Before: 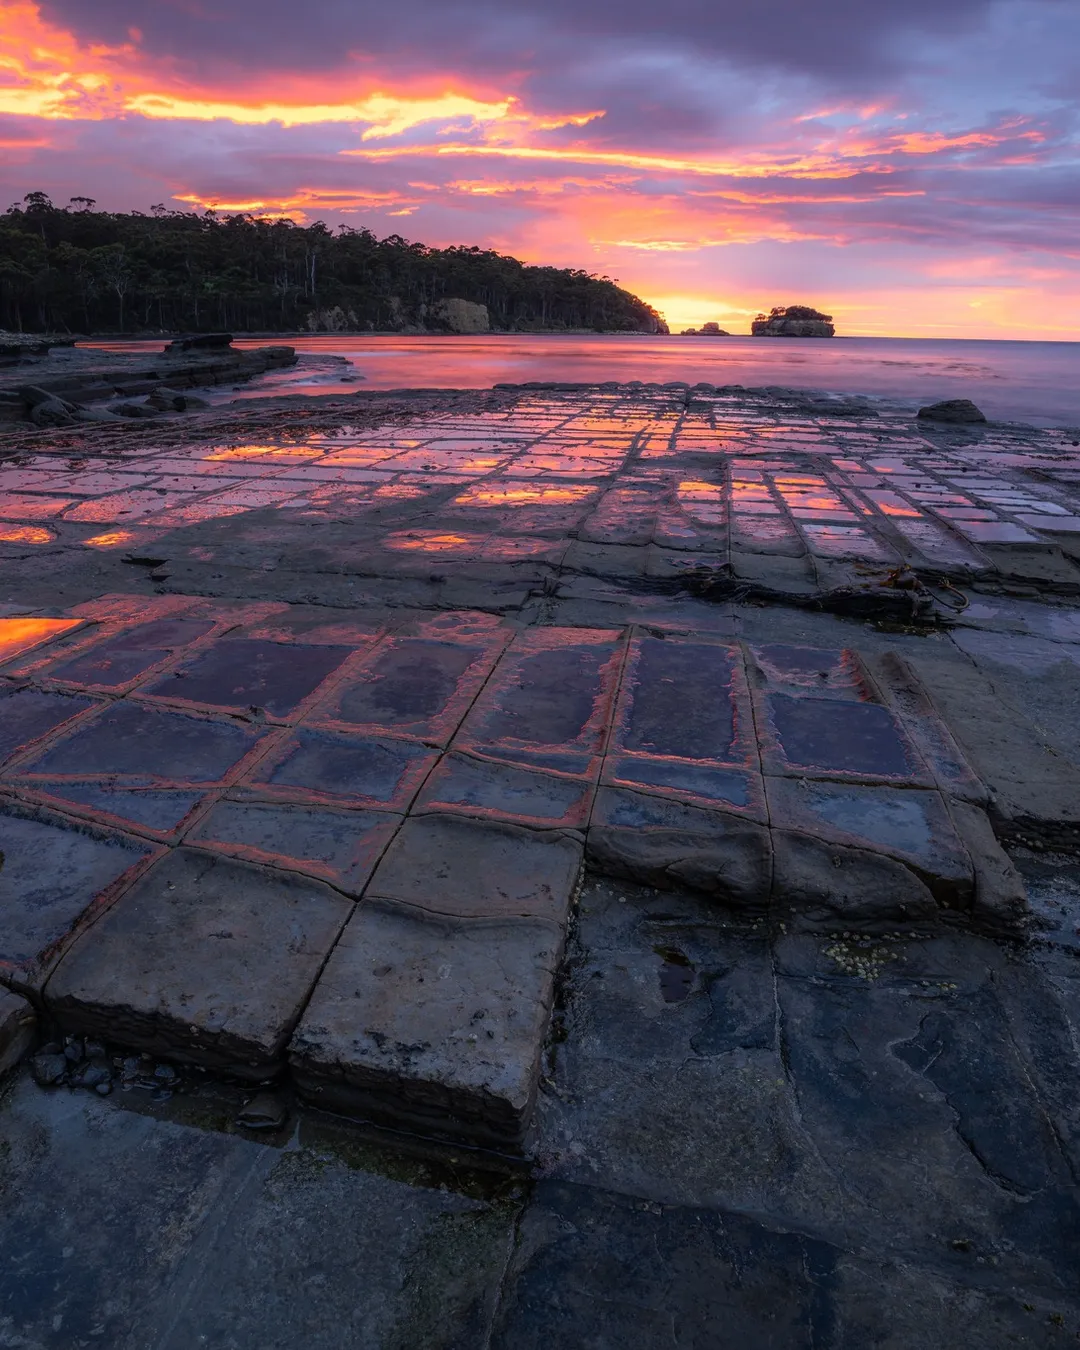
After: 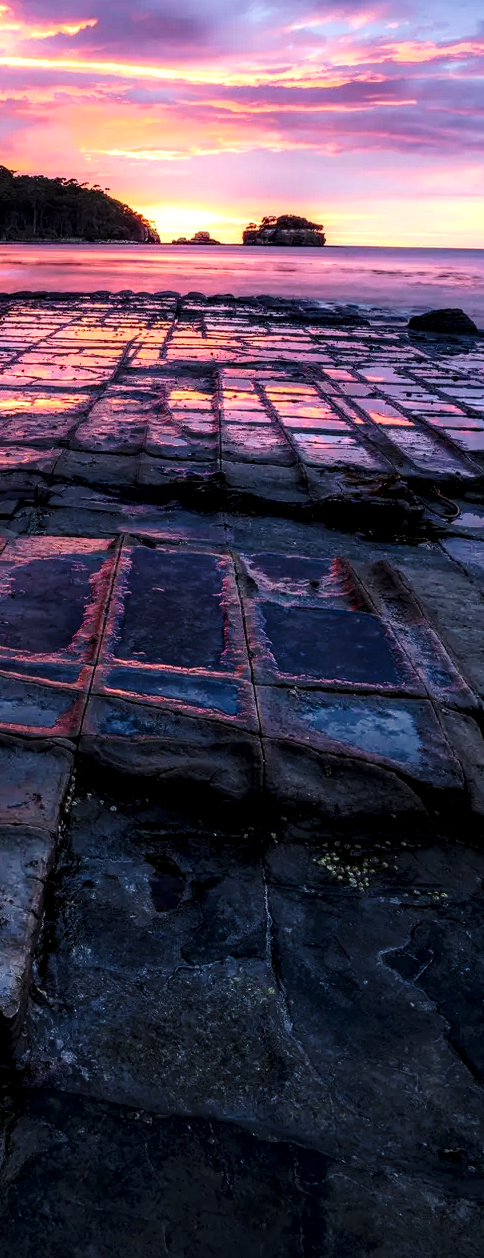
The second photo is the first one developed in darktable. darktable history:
tone curve: curves: ch0 [(0, 0) (0.081, 0.044) (0.192, 0.125) (0.283, 0.238) (0.416, 0.449) (0.495, 0.524) (0.686, 0.743) (0.826, 0.865) (0.978, 0.988)]; ch1 [(0, 0) (0.161, 0.092) (0.35, 0.33) (0.392, 0.392) (0.427, 0.426) (0.479, 0.472) (0.505, 0.497) (0.521, 0.514) (0.547, 0.568) (0.579, 0.597) (0.625, 0.627) (0.678, 0.733) (1, 1)]; ch2 [(0, 0) (0.346, 0.362) (0.404, 0.427) (0.502, 0.495) (0.531, 0.523) (0.549, 0.554) (0.582, 0.596) (0.629, 0.642) (0.717, 0.678) (1, 1)], preserve colors none
tone equalizer: -8 EV -0.397 EV, -7 EV -0.393 EV, -6 EV -0.307 EV, -5 EV -0.248 EV, -3 EV 0.247 EV, -2 EV 0.315 EV, -1 EV 0.401 EV, +0 EV 0.429 EV, edges refinement/feathering 500, mask exposure compensation -1.57 EV, preserve details no
local contrast: detail 153%
crop: left 47.217%, top 6.749%, right 7.876%
velvia: on, module defaults
